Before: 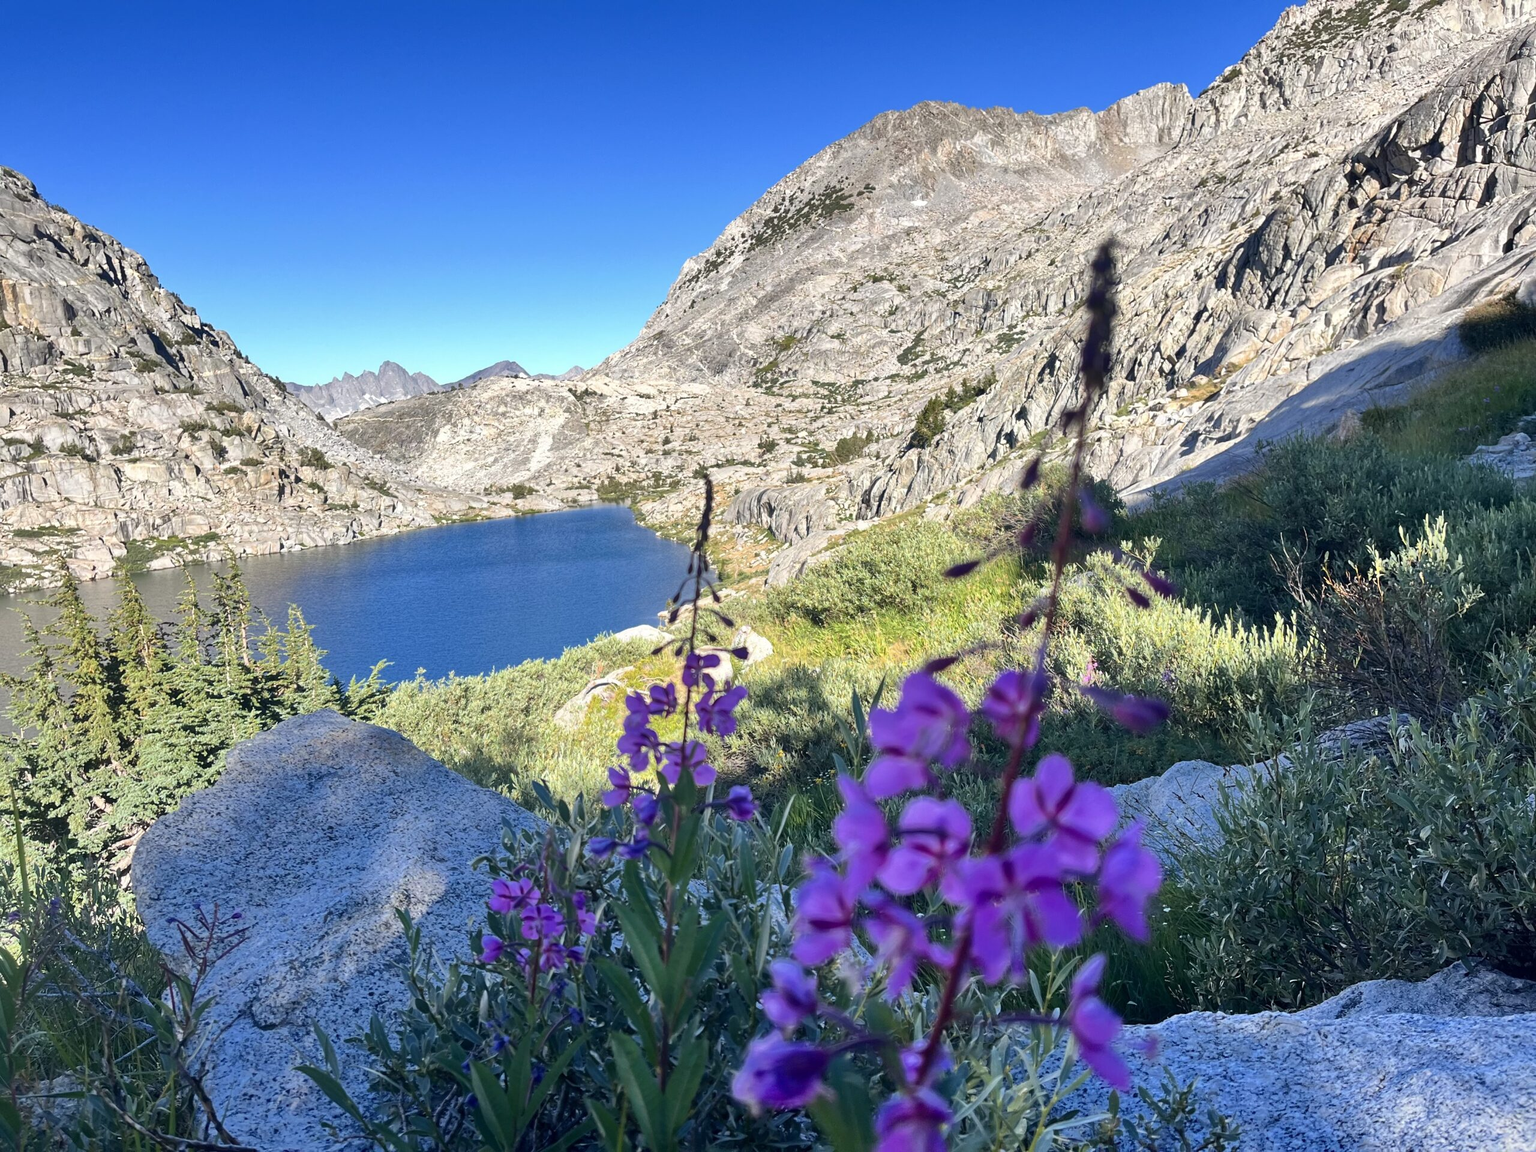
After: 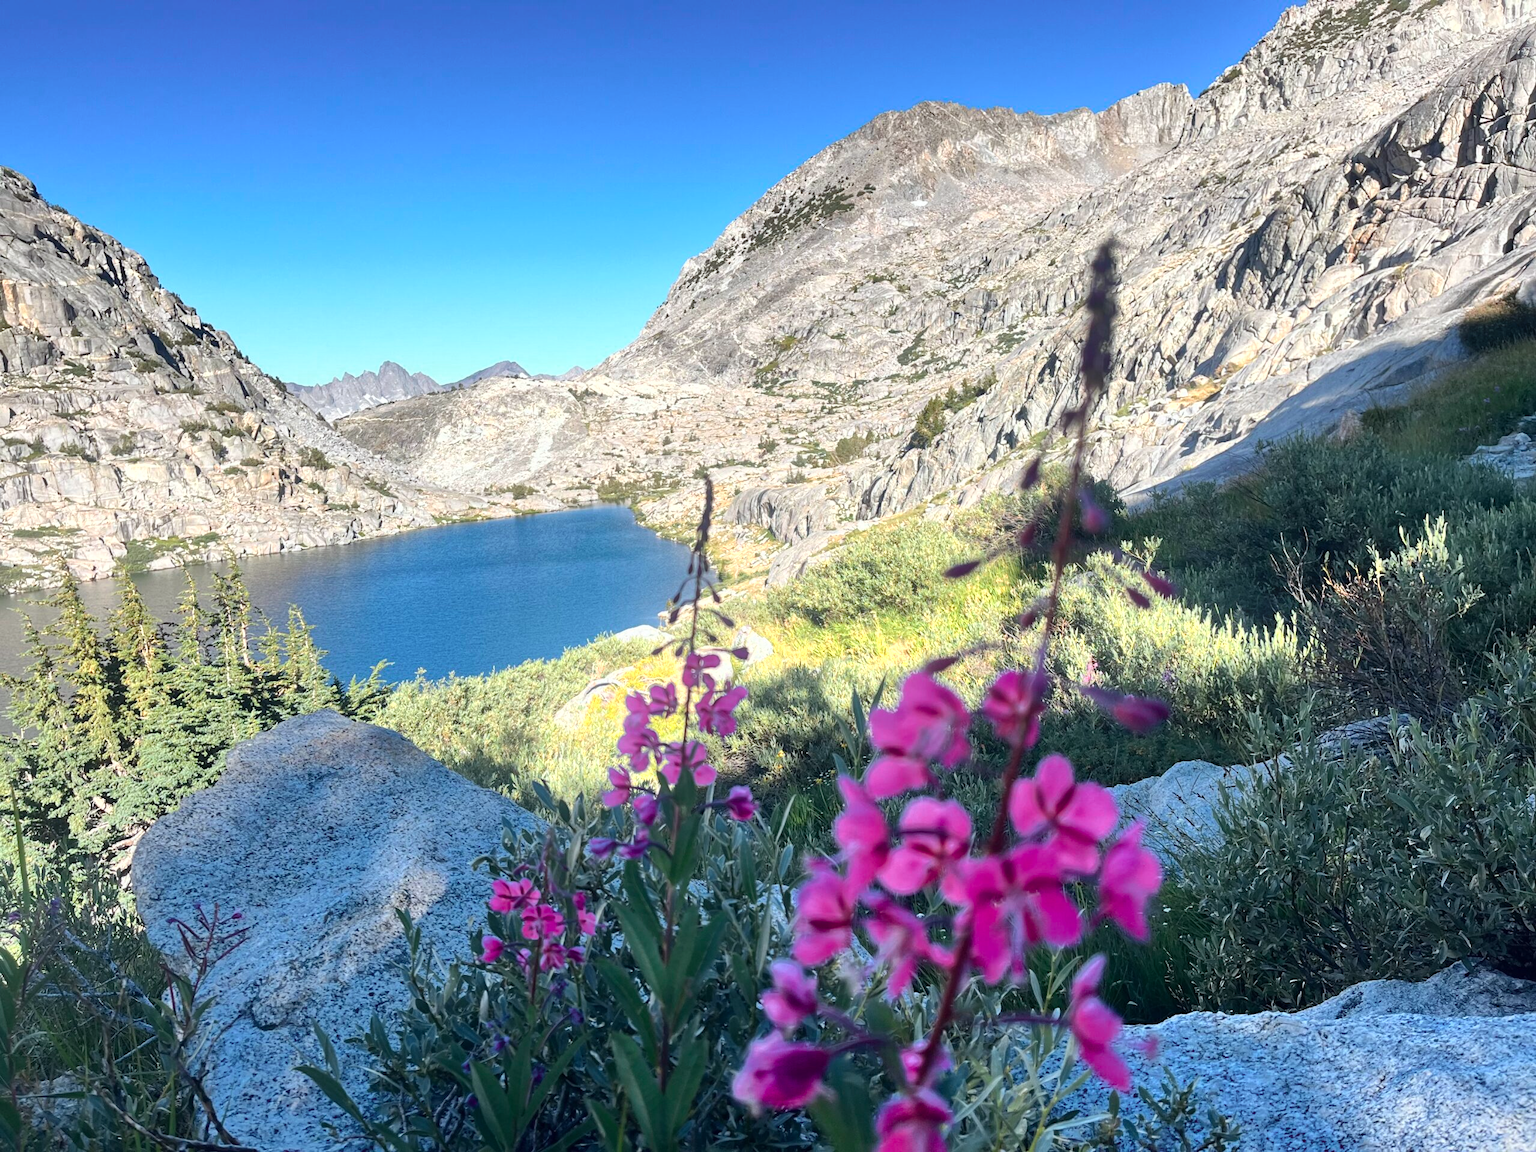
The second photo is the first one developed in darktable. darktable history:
color zones: curves: ch0 [(0.018, 0.548) (0.224, 0.64) (0.425, 0.447) (0.675, 0.575) (0.732, 0.579)]; ch1 [(0.066, 0.487) (0.25, 0.5) (0.404, 0.43) (0.75, 0.421) (0.956, 0.421)]; ch2 [(0.044, 0.561) (0.215, 0.465) (0.399, 0.544) (0.465, 0.548) (0.614, 0.447) (0.724, 0.43) (0.882, 0.623) (0.956, 0.632)]
bloom: size 13.65%, threshold 98.39%, strength 4.82%
white balance: red 0.986, blue 1.01
